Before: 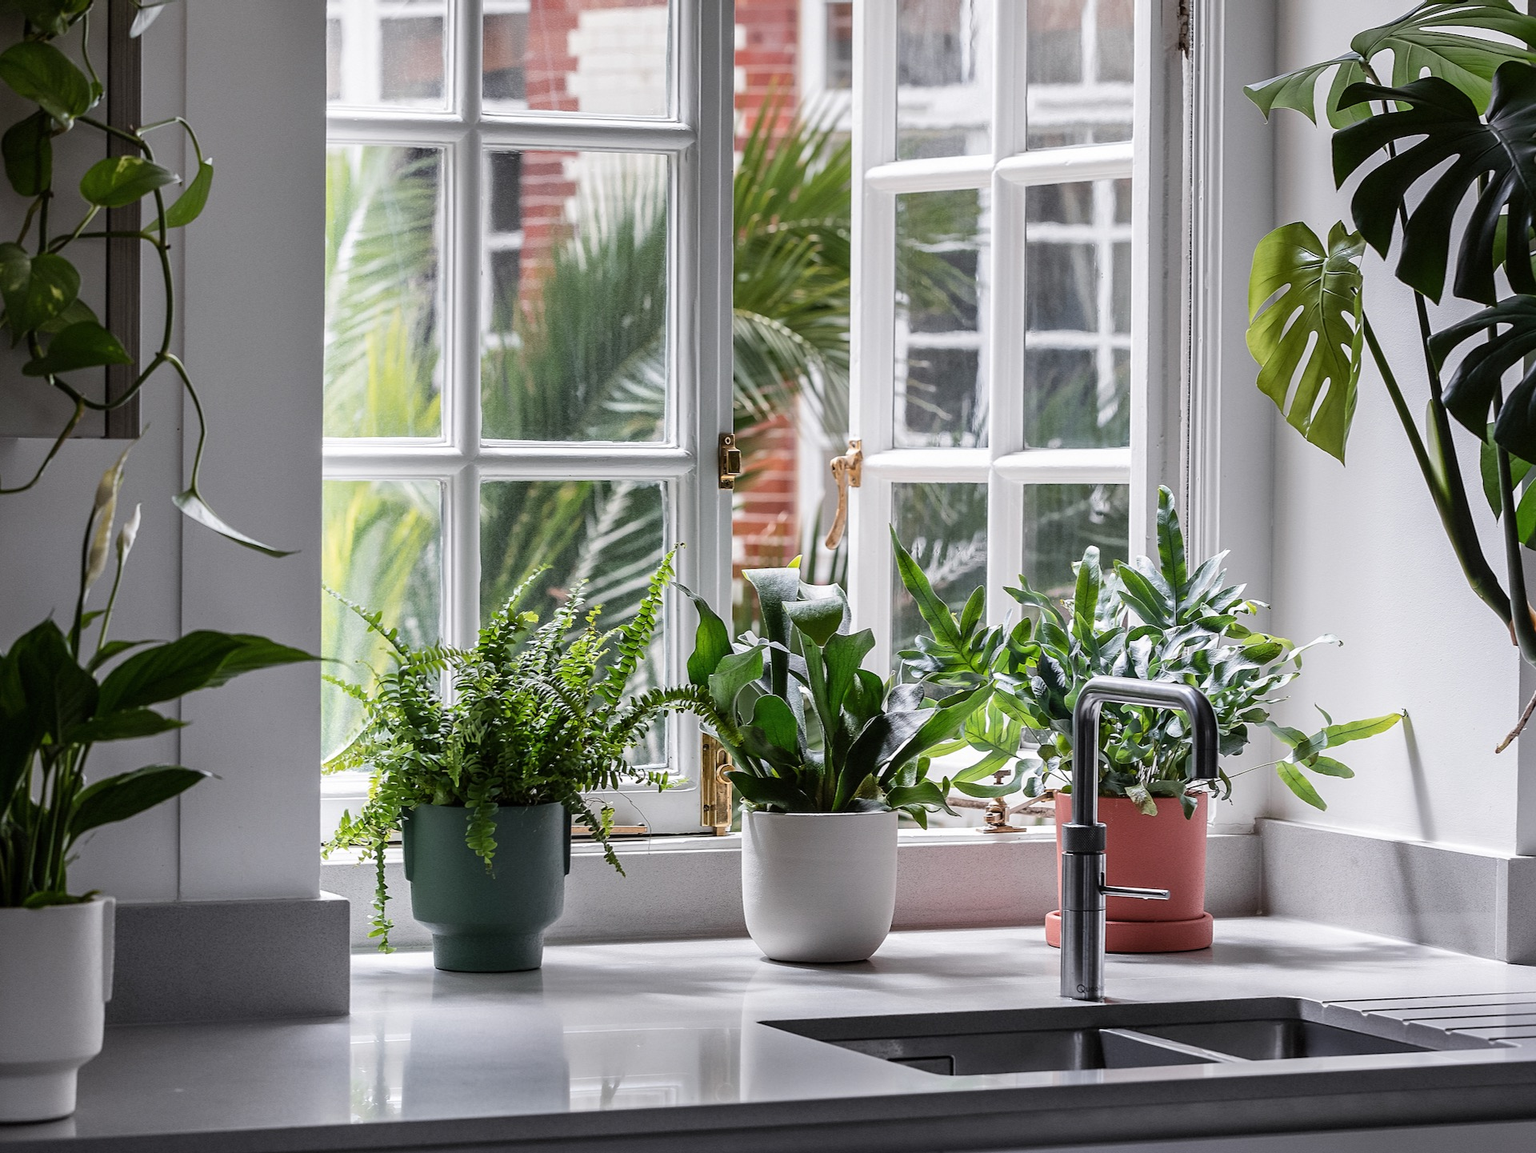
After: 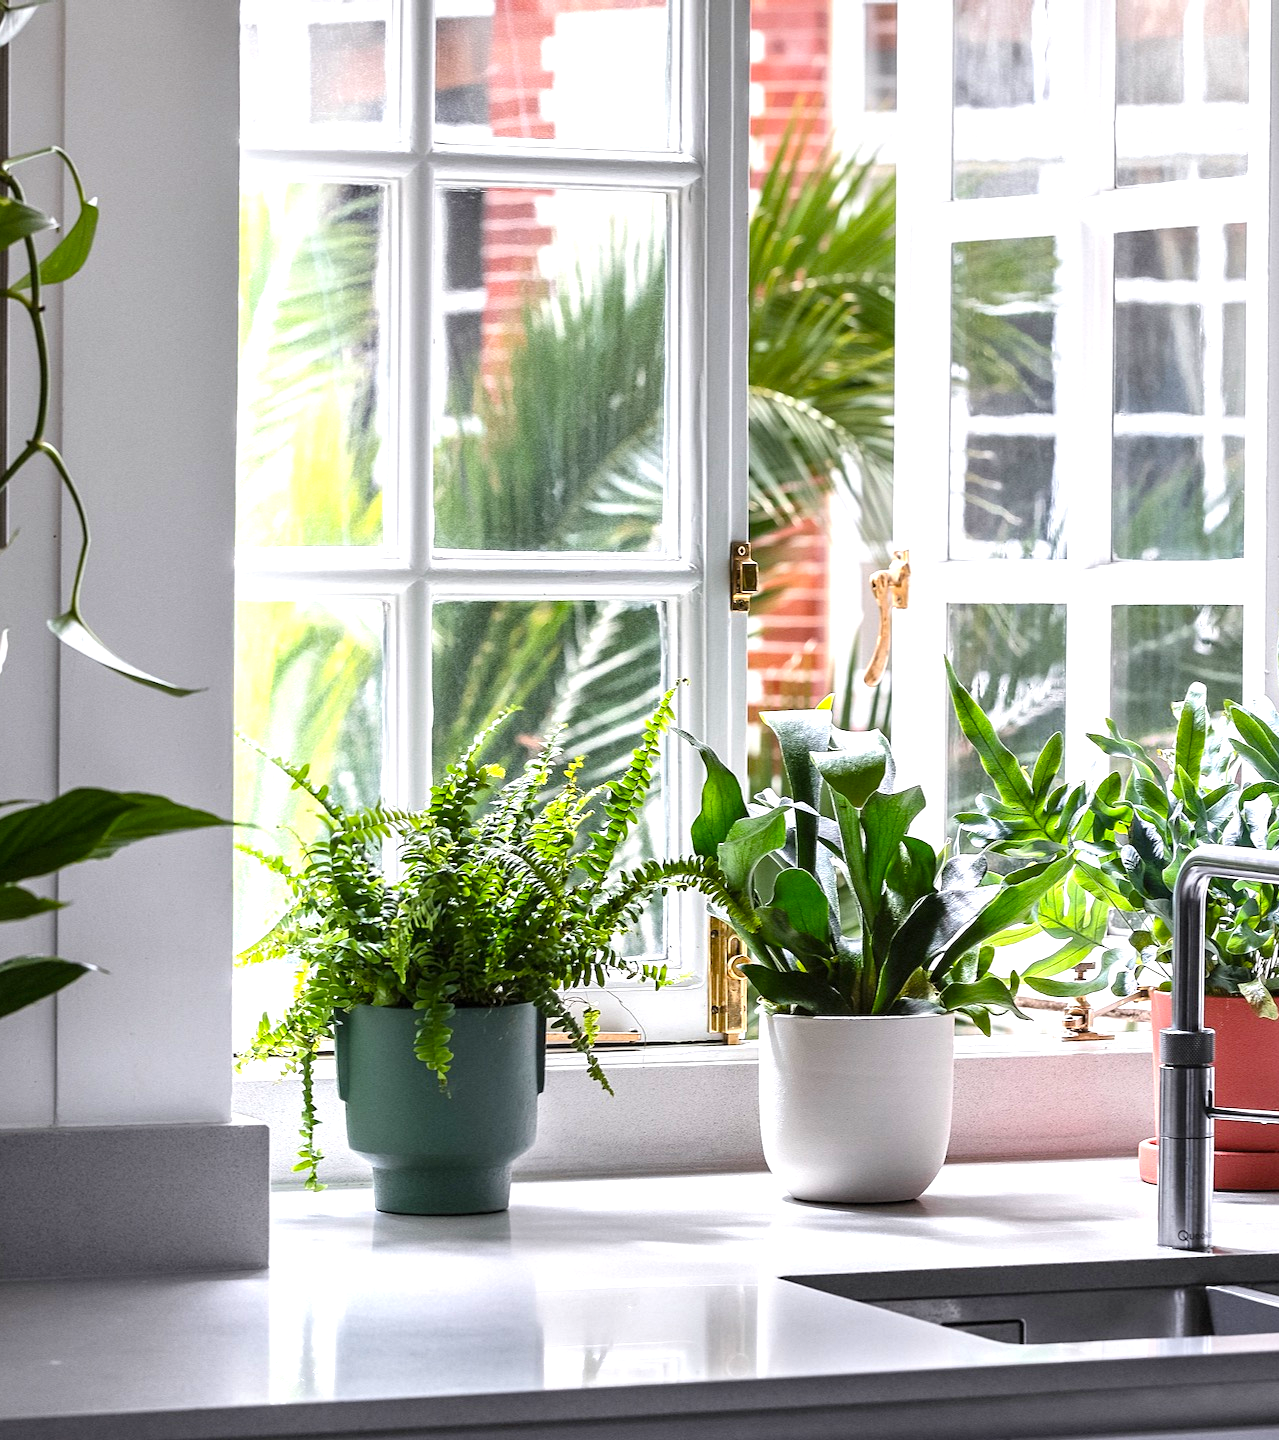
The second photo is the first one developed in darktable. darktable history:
crop and rotate: left 8.786%, right 24.548%
exposure: black level correction 0, exposure 1 EV, compensate exposure bias true, compensate highlight preservation false
color balance rgb: linear chroma grading › shadows -8%, linear chroma grading › global chroma 10%, perceptual saturation grading › global saturation 2%, perceptual saturation grading › highlights -2%, perceptual saturation grading › mid-tones 4%, perceptual saturation grading › shadows 8%, perceptual brilliance grading › global brilliance 2%, perceptual brilliance grading › highlights -4%, global vibrance 16%, saturation formula JzAzBz (2021)
levels: mode automatic, black 0.023%, white 99.97%, levels [0.062, 0.494, 0.925]
